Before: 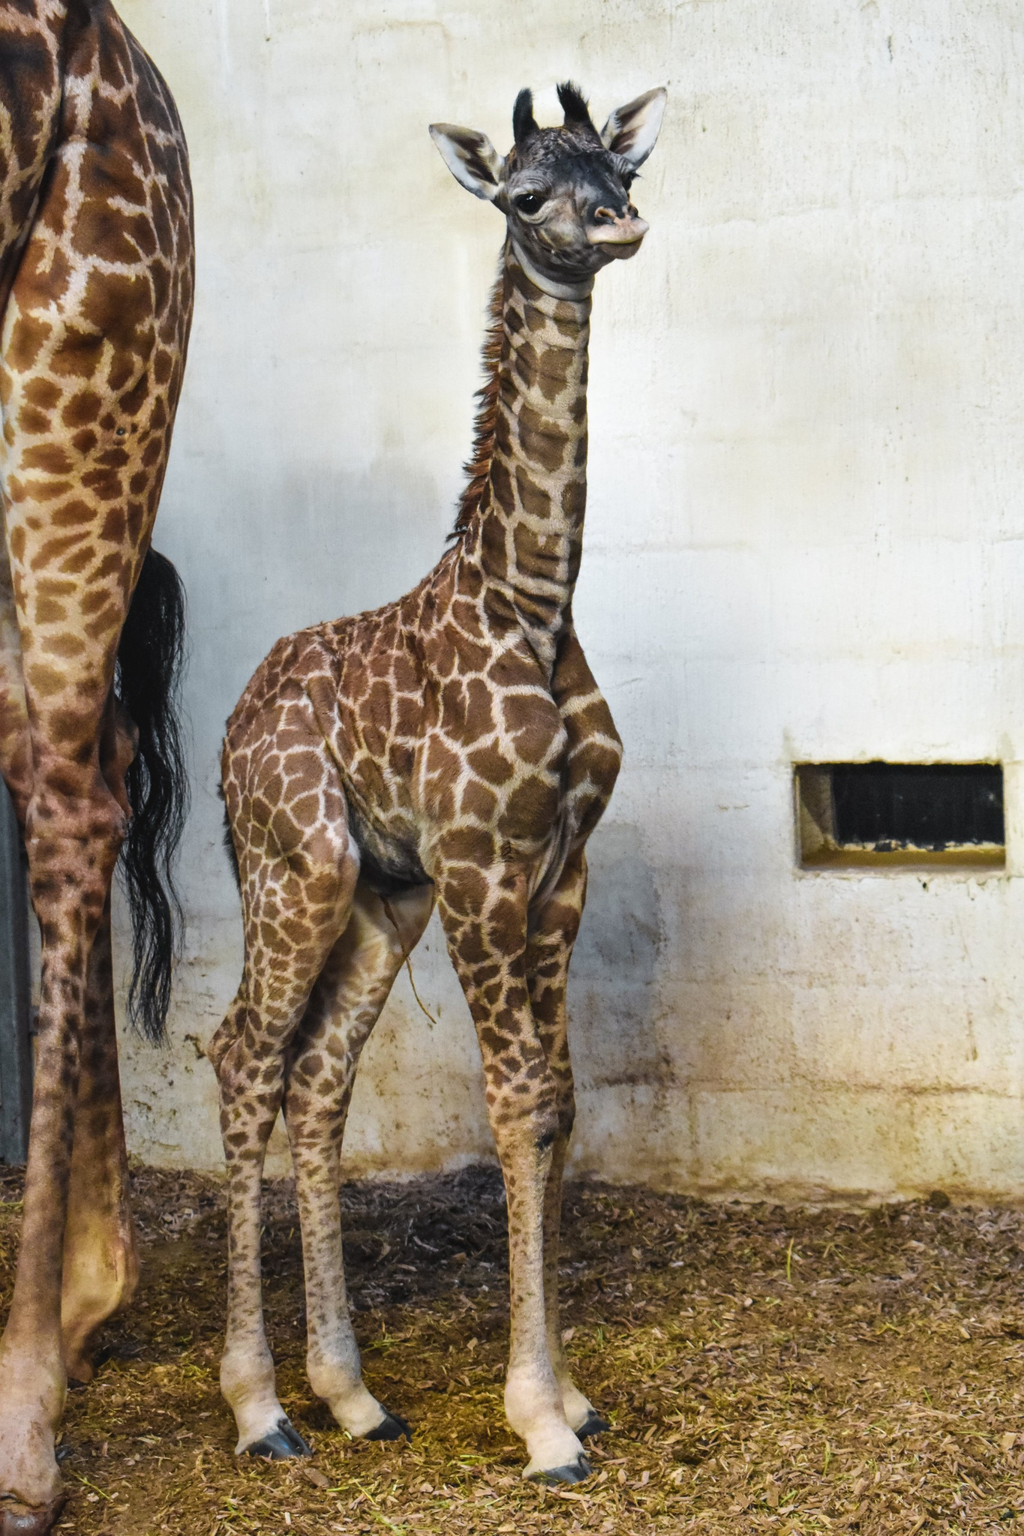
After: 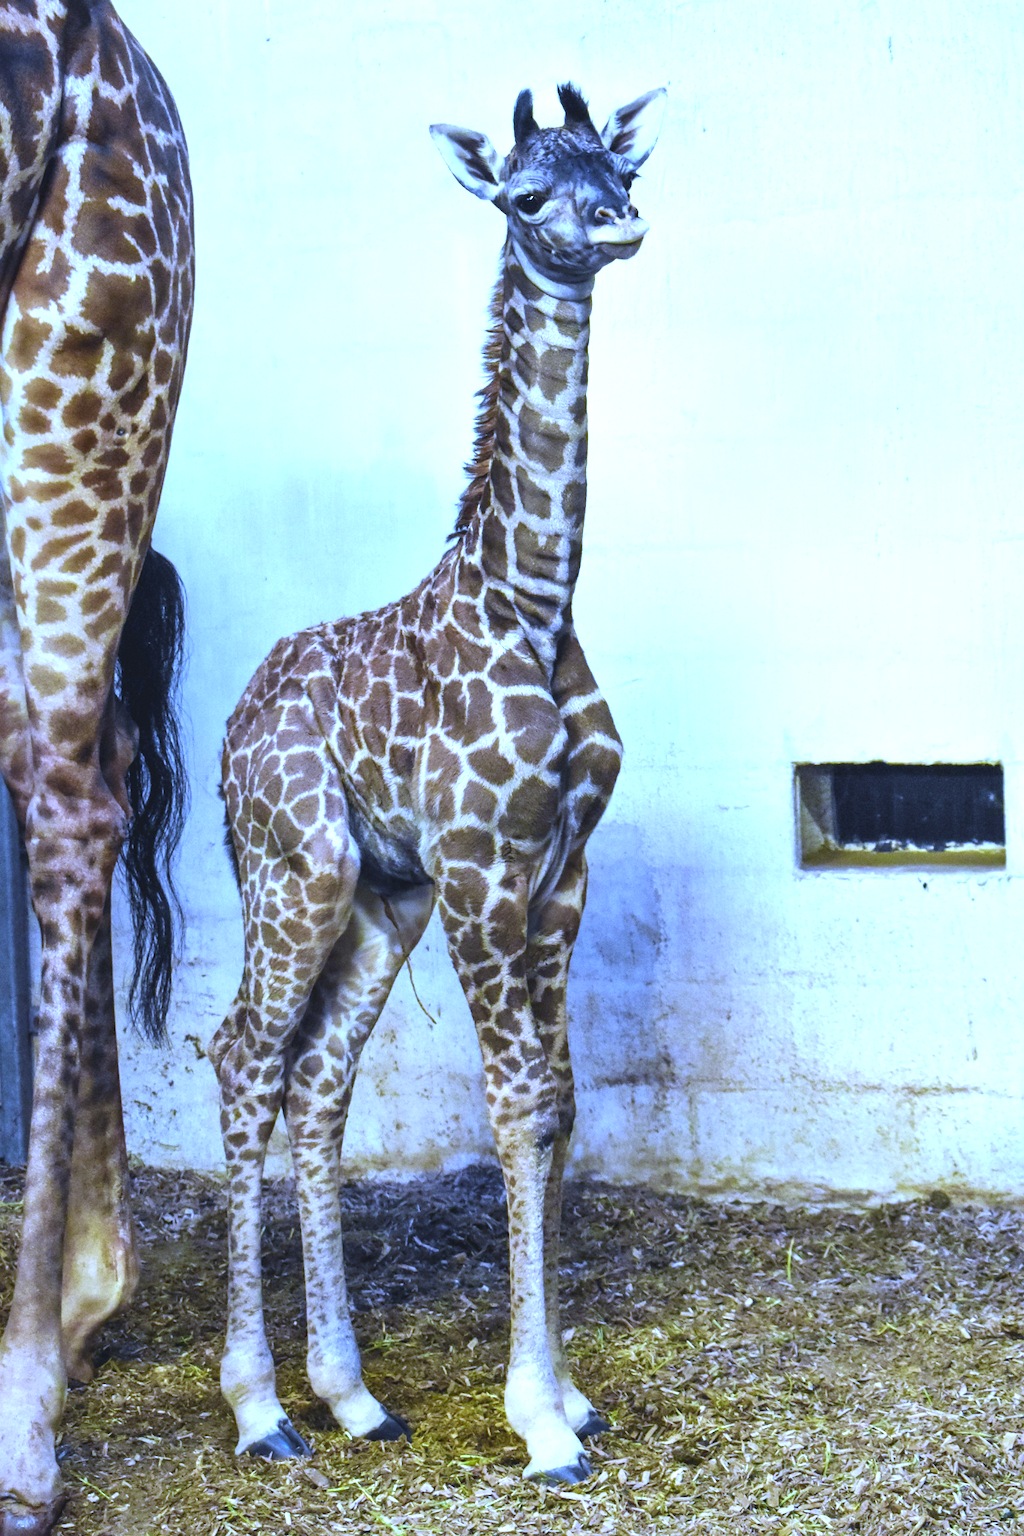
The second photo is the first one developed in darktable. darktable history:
white balance: red 0.766, blue 1.537
exposure: black level correction 0, exposure 0.9 EV, compensate exposure bias true, compensate highlight preservation false
rotate and perspective: crop left 0, crop top 0
